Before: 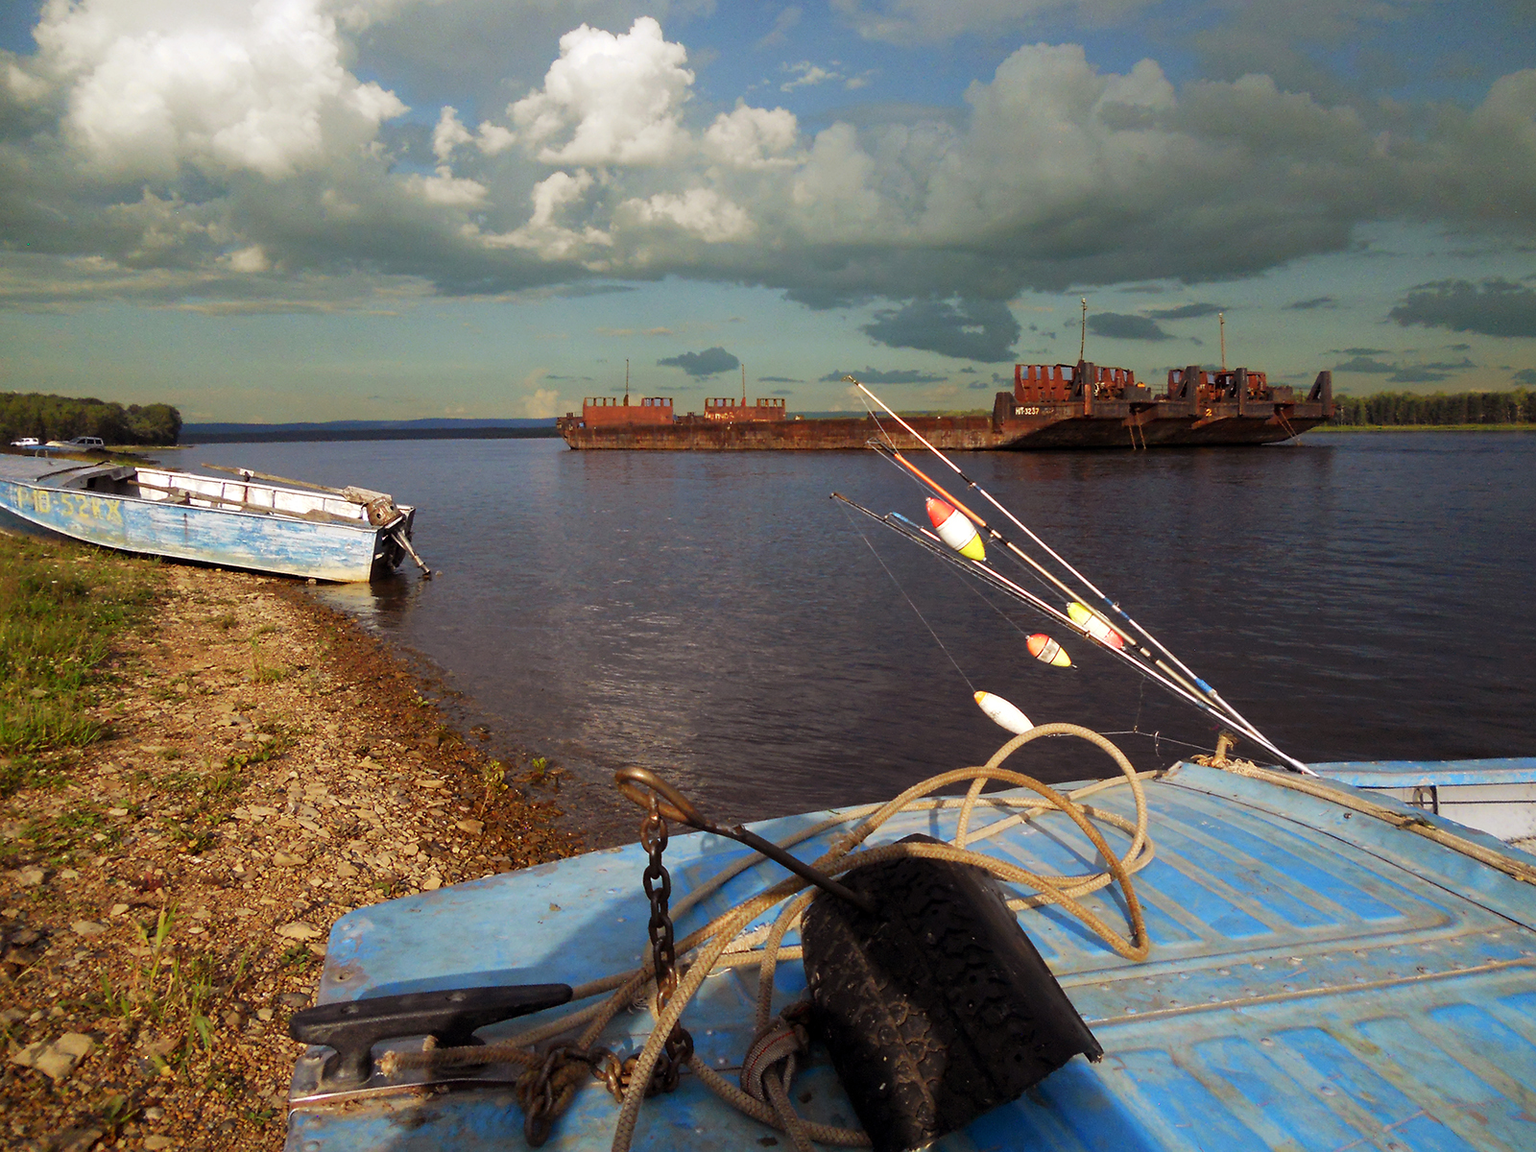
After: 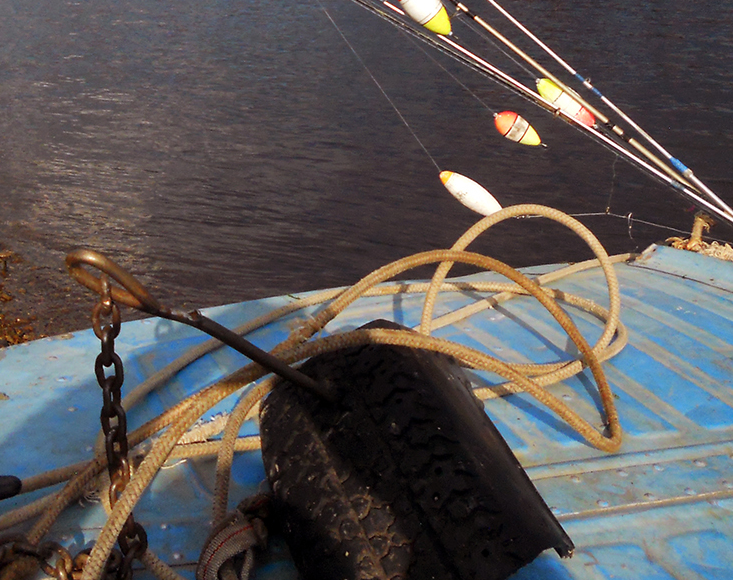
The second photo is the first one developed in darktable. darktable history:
crop: left 35.976%, top 45.819%, right 18.162%, bottom 5.807%
shadows and highlights: shadows 20.91, highlights -82.73, soften with gaussian
